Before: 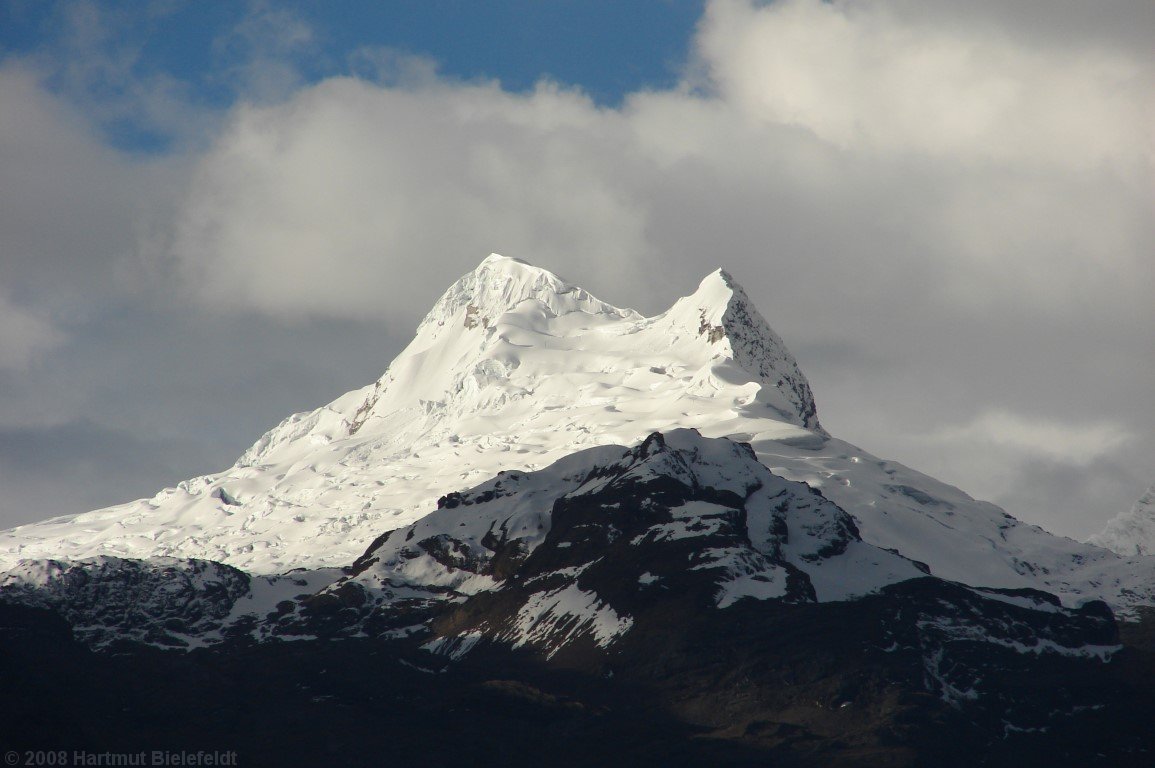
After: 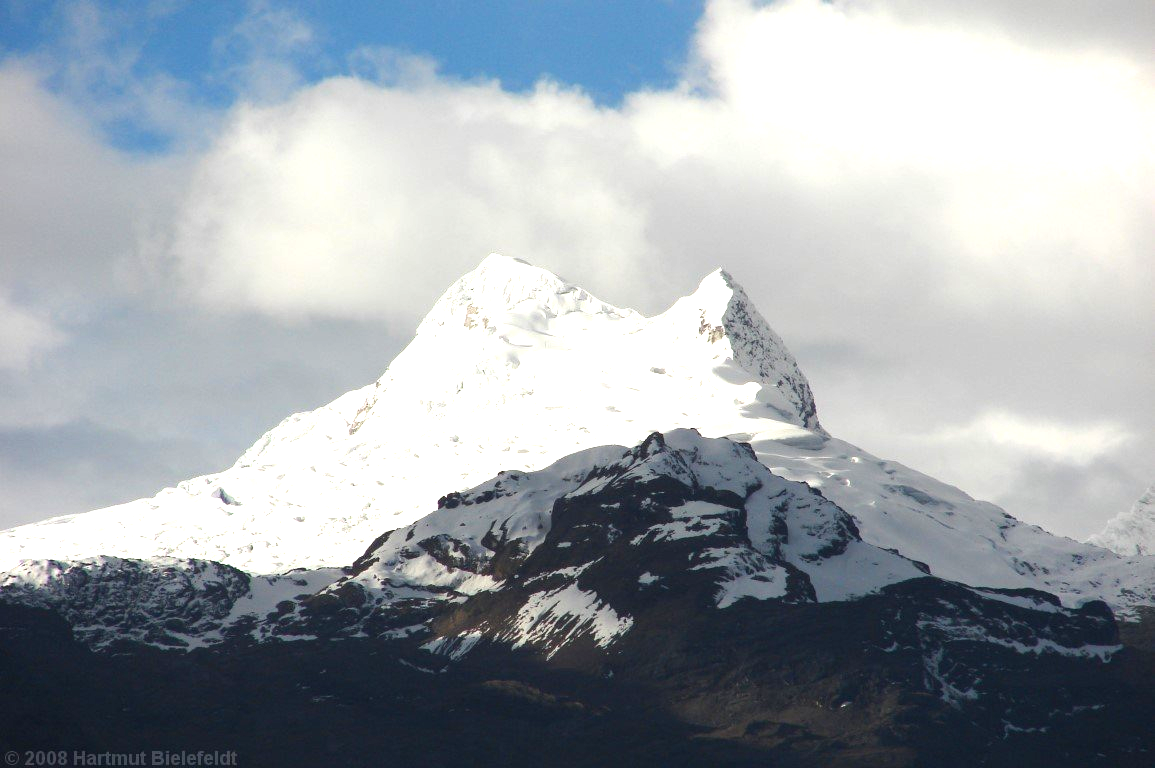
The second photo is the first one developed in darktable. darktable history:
vibrance: vibrance 20%
exposure: black level correction 0, exposure 1.173 EV, compensate exposure bias true, compensate highlight preservation false
